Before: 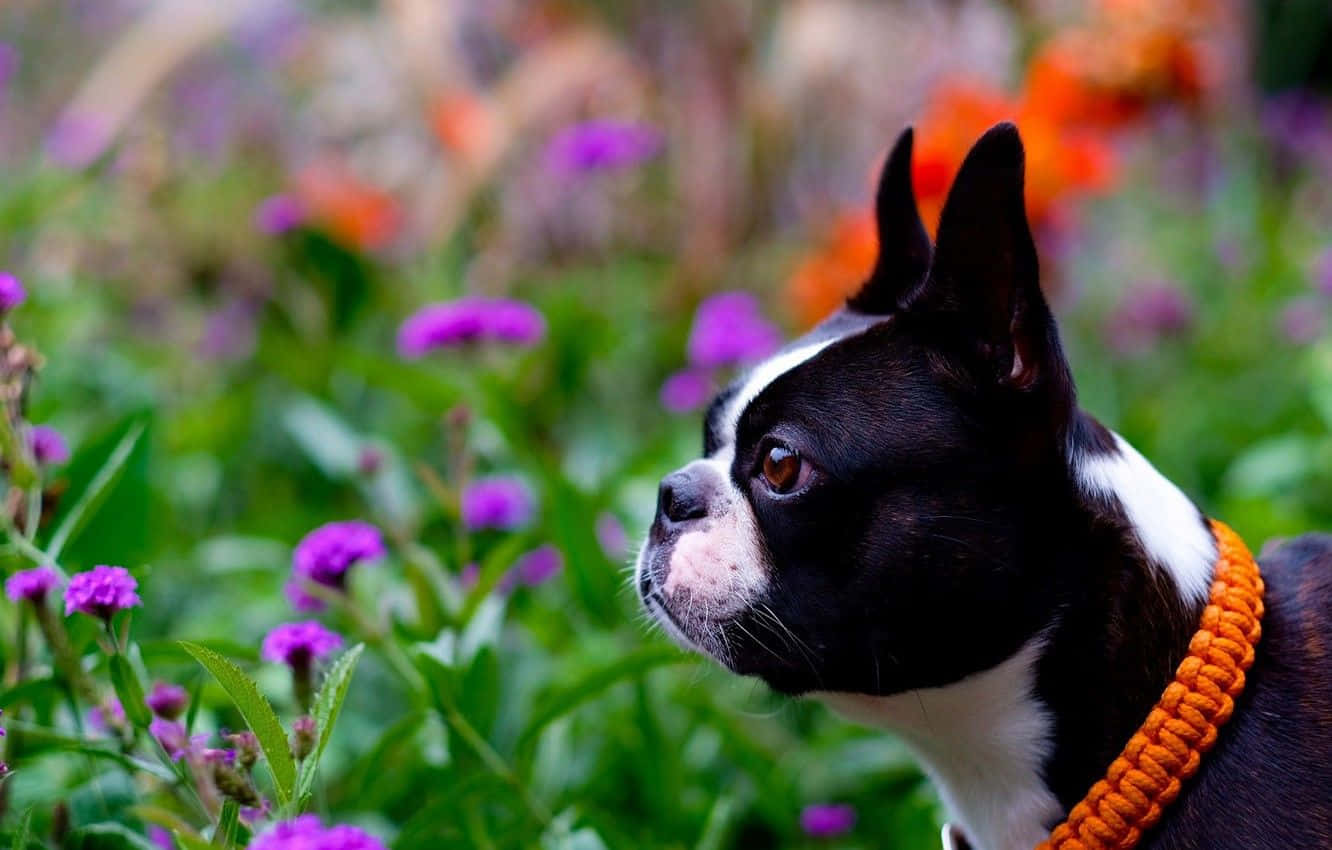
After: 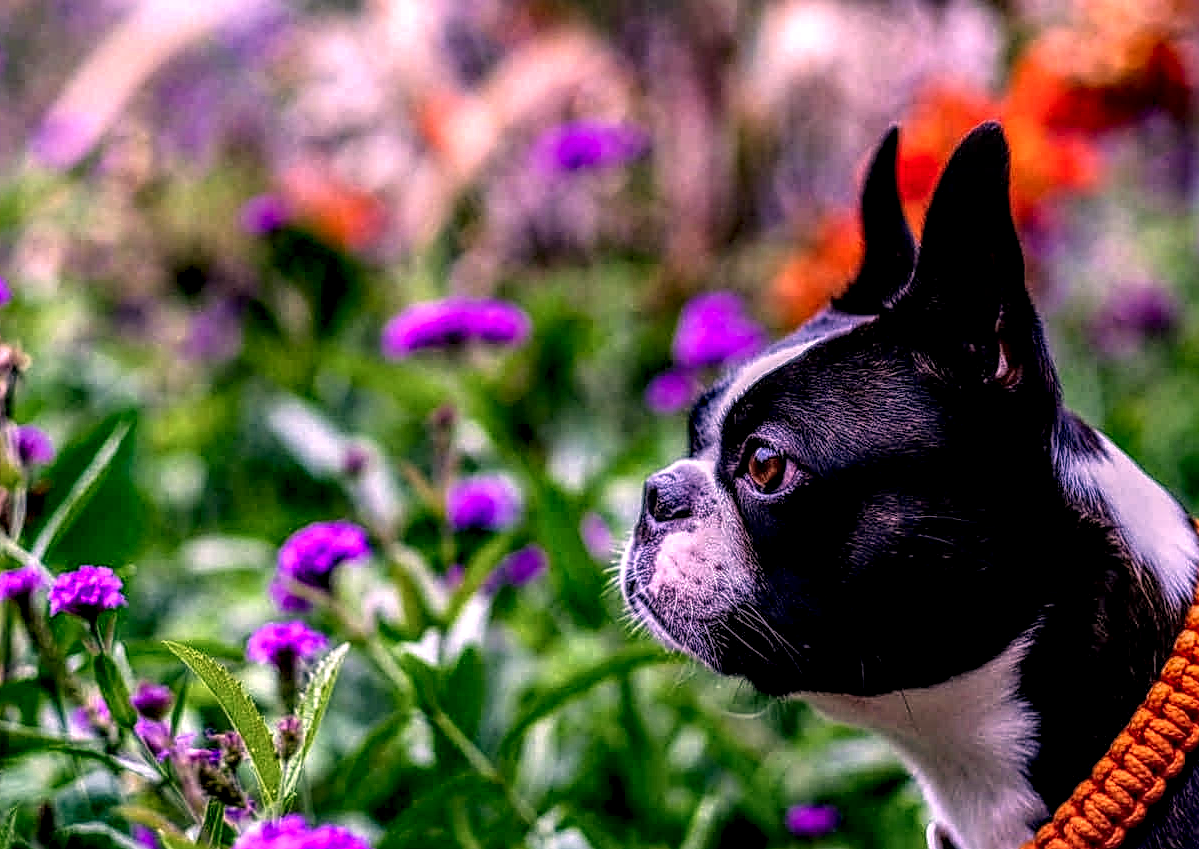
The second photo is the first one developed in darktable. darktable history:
crop and rotate: left 1.193%, right 8.759%
local contrast: highlights 4%, shadows 1%, detail 300%, midtone range 0.295
sharpen: on, module defaults
color correction: highlights a* 17.62, highlights b* 18.56
color calibration: illuminant as shot in camera, x 0.379, y 0.396, temperature 4132.15 K
